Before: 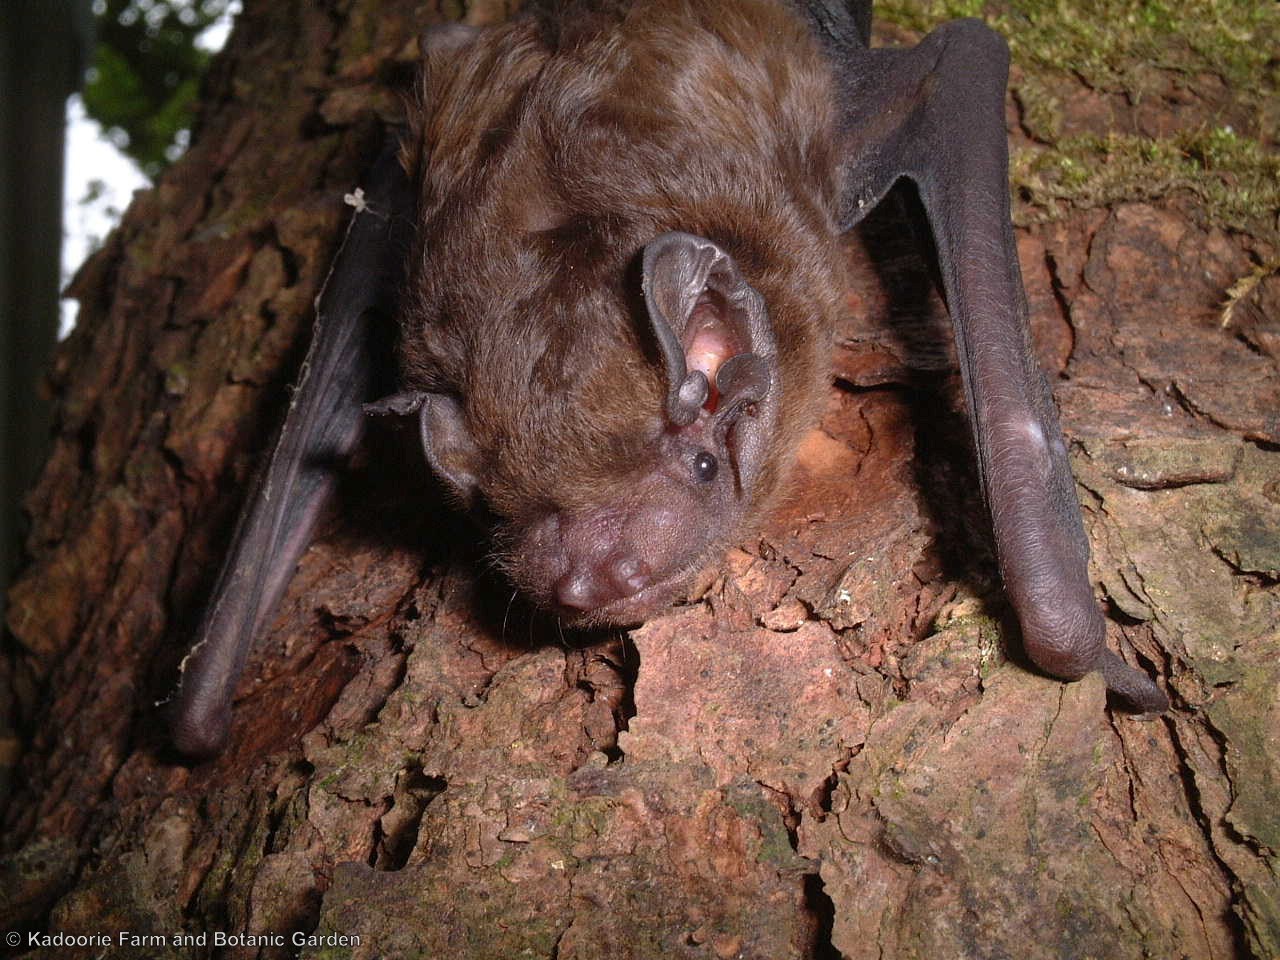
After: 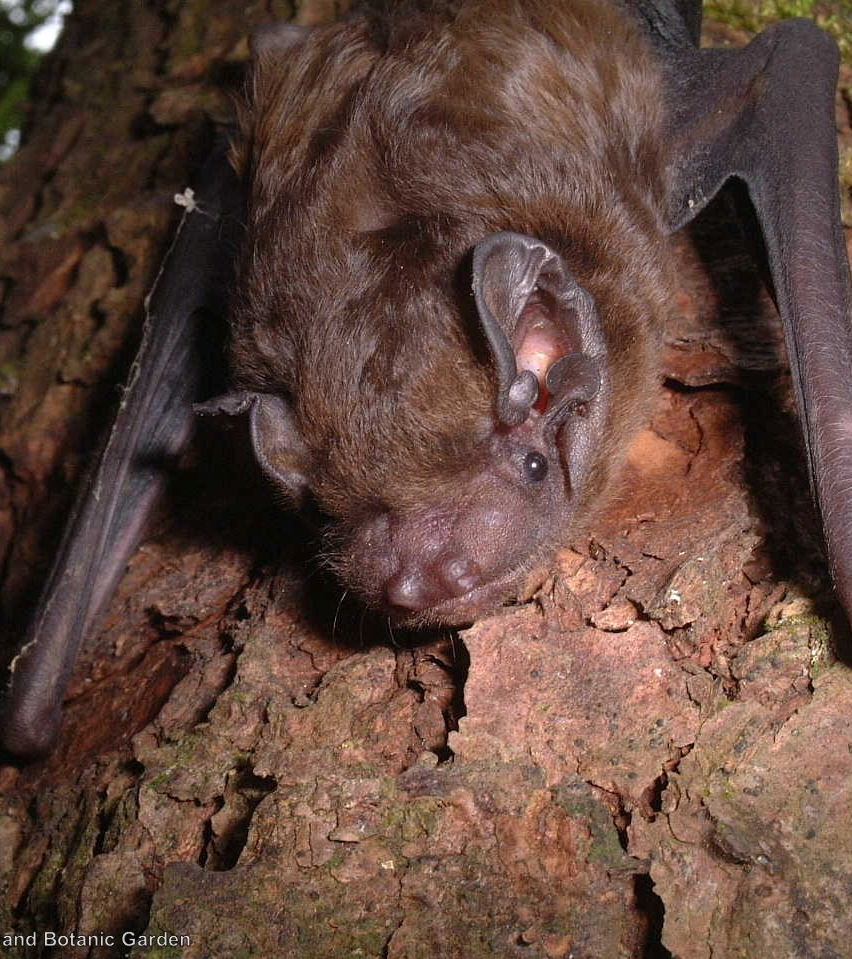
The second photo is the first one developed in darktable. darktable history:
crop and rotate: left 13.343%, right 20.018%
